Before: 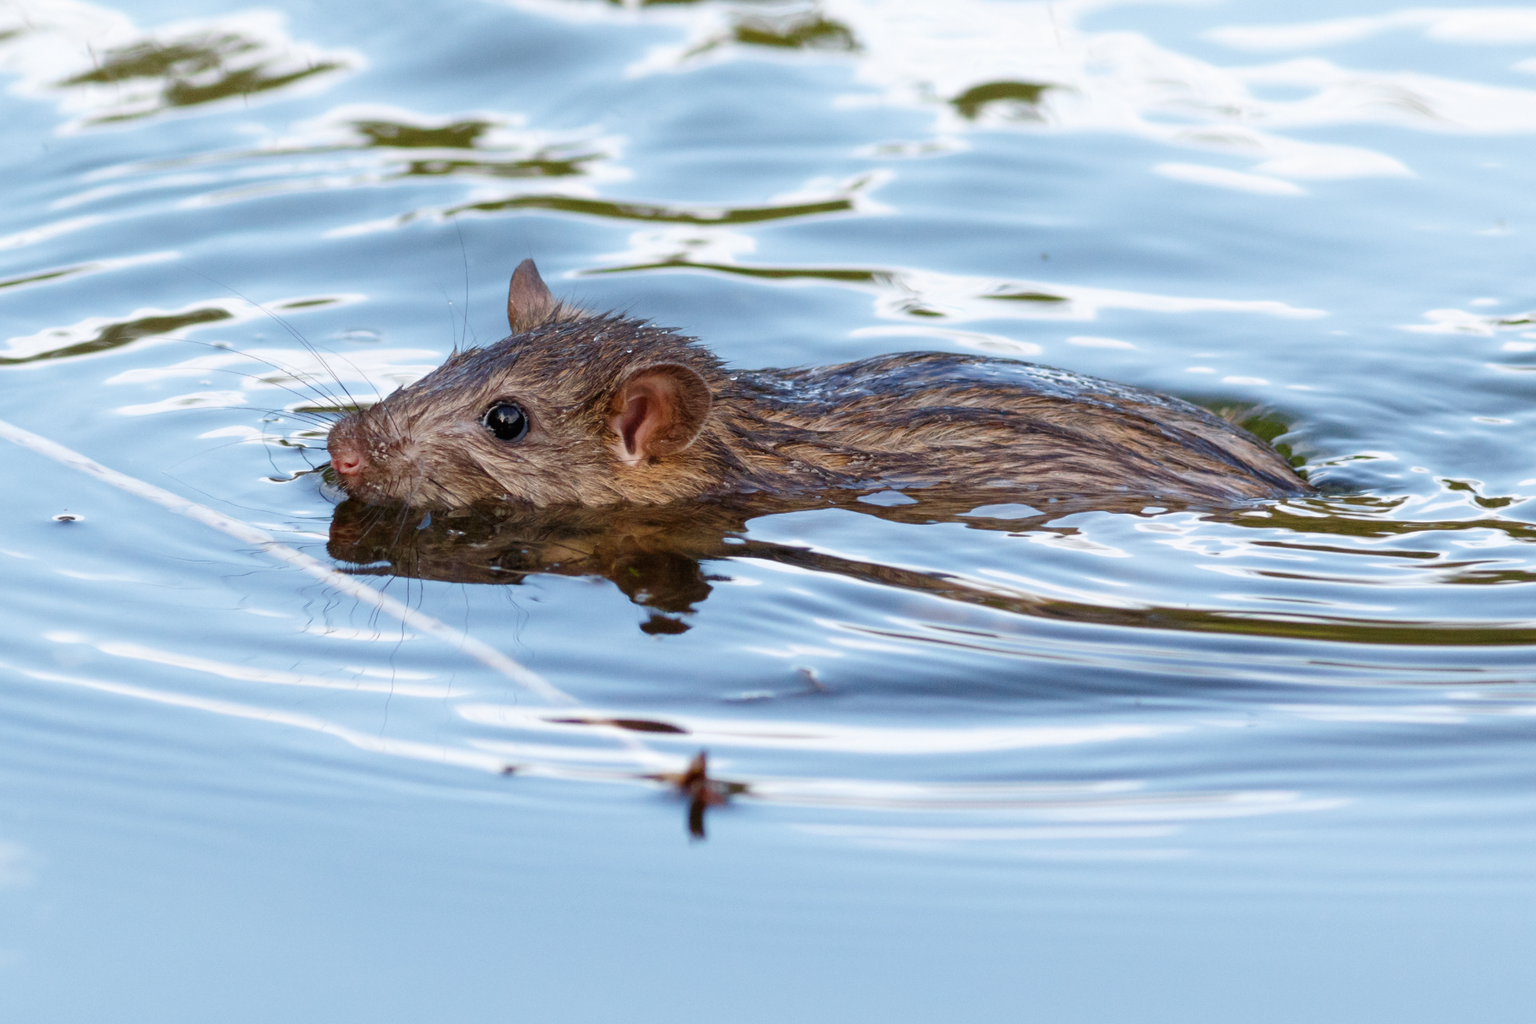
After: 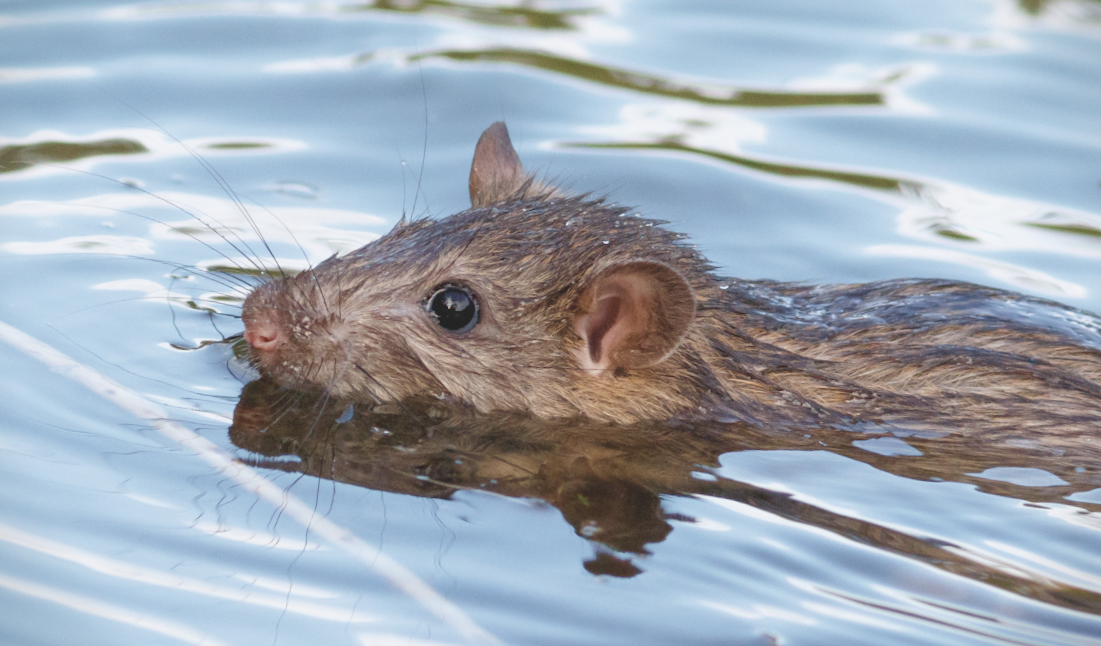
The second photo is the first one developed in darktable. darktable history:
exposure: exposure 0.561 EV, compensate highlight preservation false
crop and rotate: angle -6.23°, left 2%, top 6.963%, right 27.201%, bottom 30.713%
contrast brightness saturation: contrast -0.268, saturation -0.435
velvia: on, module defaults
vignetting: fall-off start 97.34%, fall-off radius 78.78%, brightness -0.991, saturation 0.495, width/height ratio 1.107
